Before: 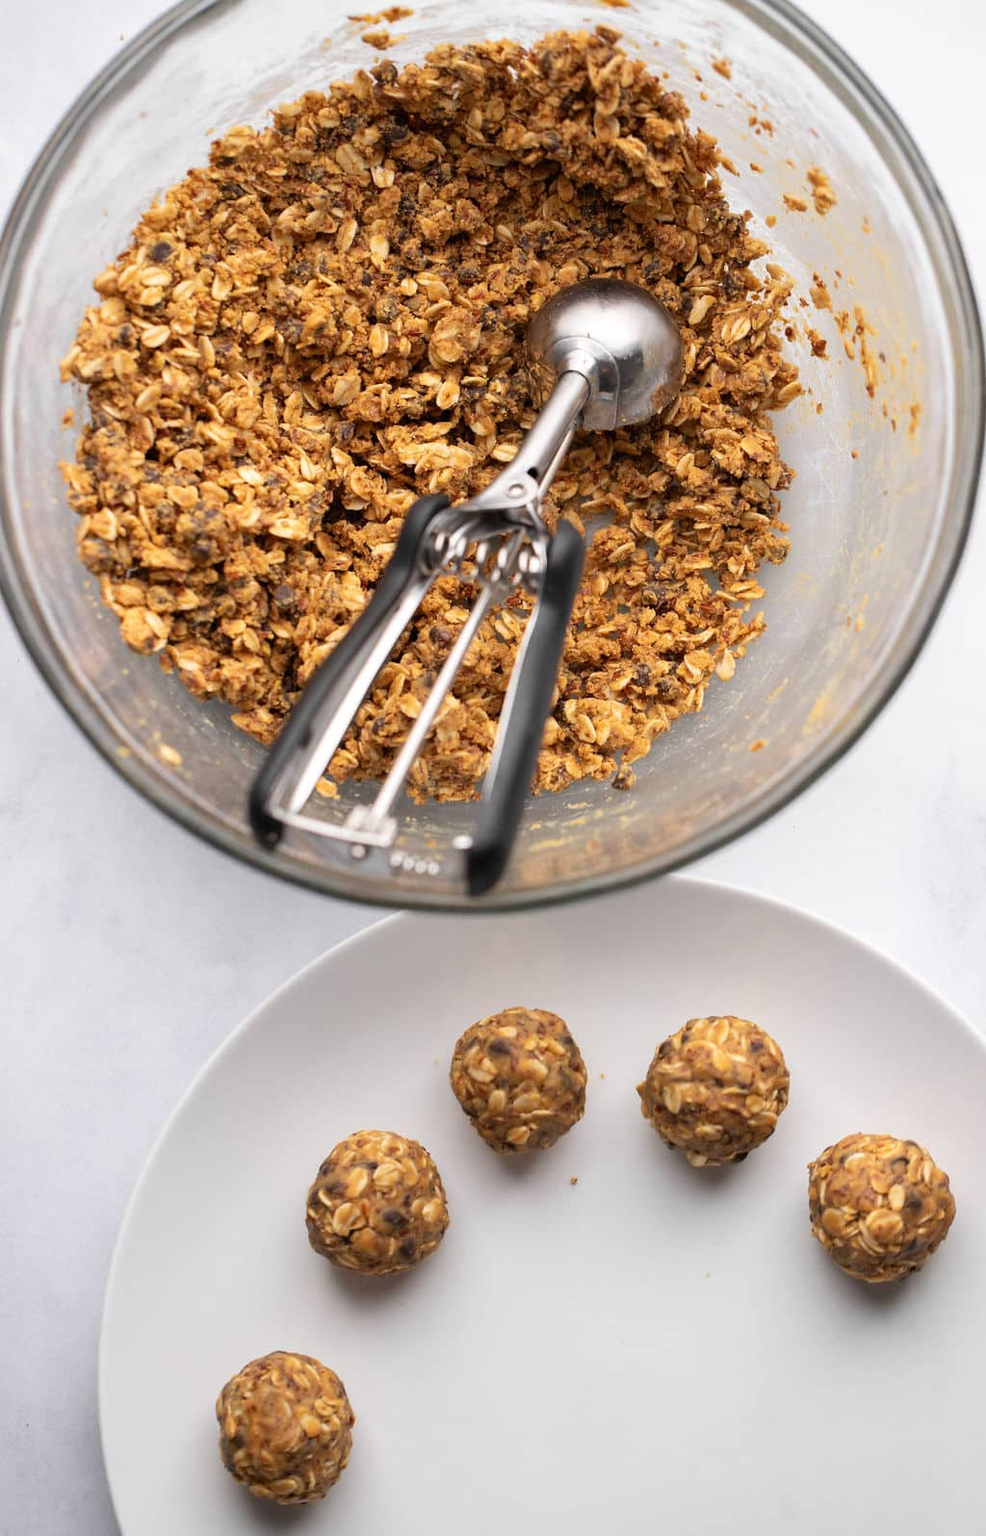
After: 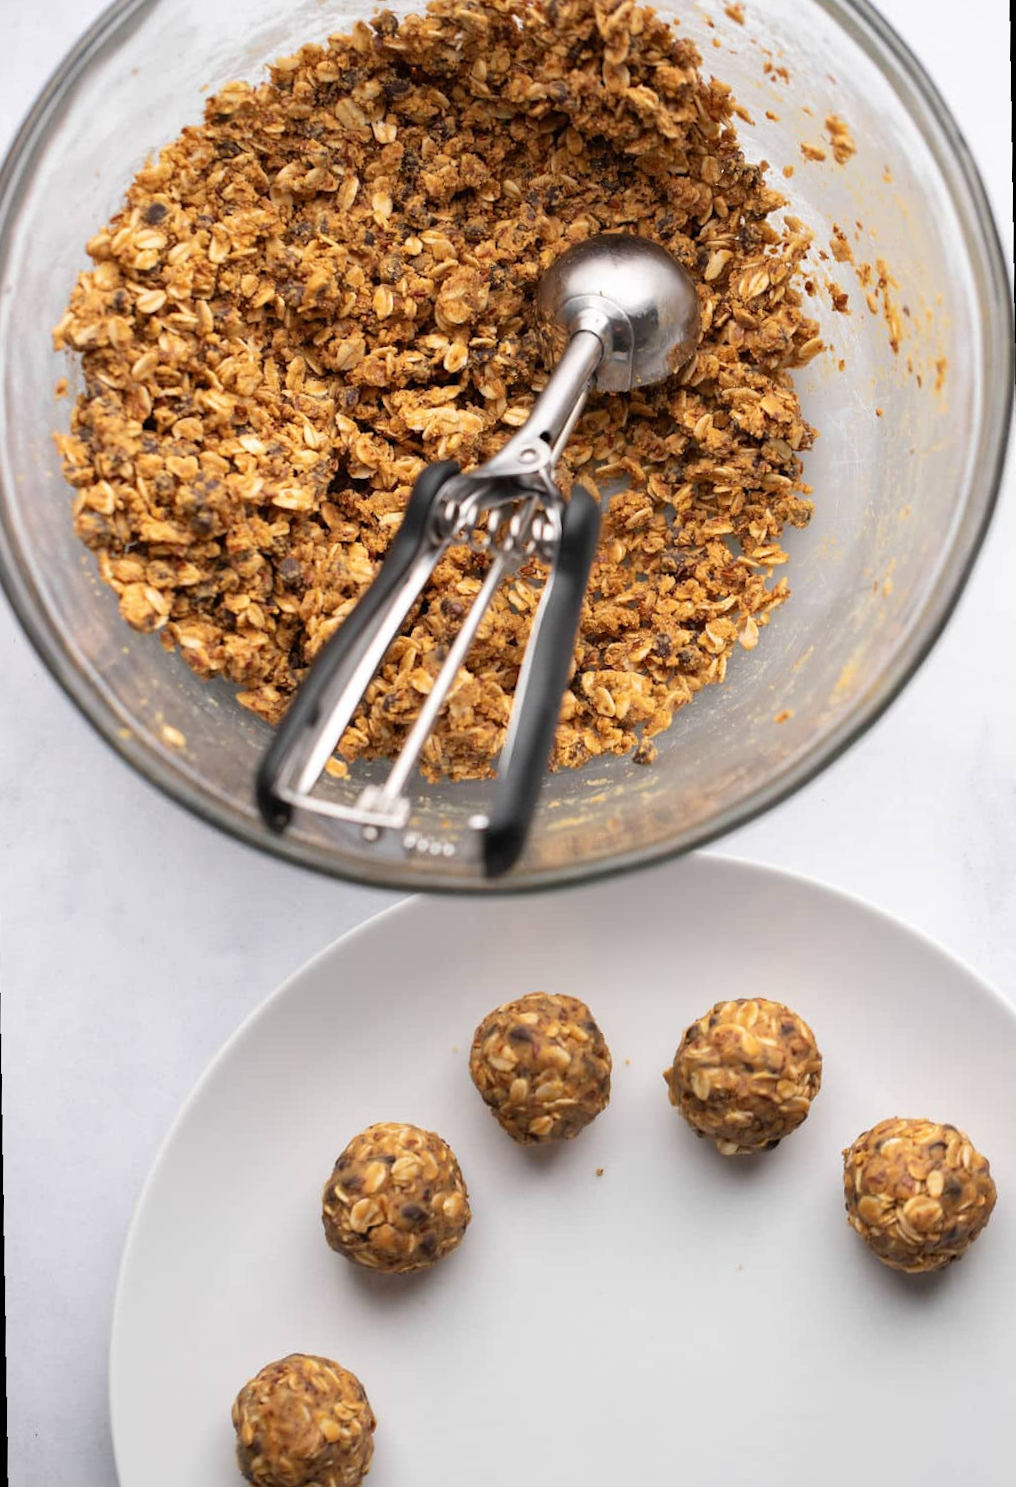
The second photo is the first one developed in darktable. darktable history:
crop and rotate: angle -0.5°
rotate and perspective: rotation -1.42°, crop left 0.016, crop right 0.984, crop top 0.035, crop bottom 0.965
